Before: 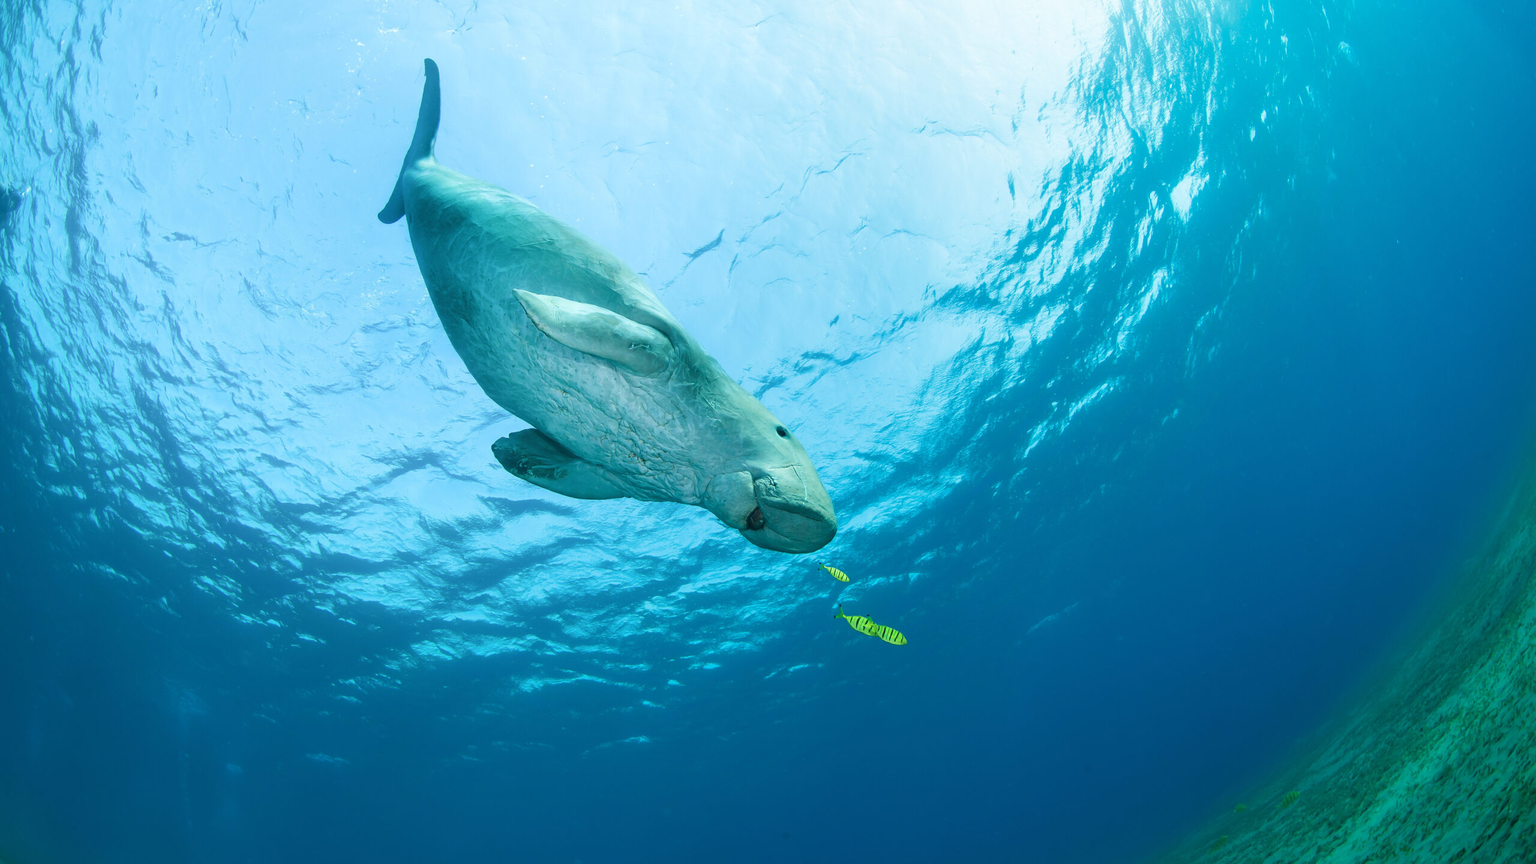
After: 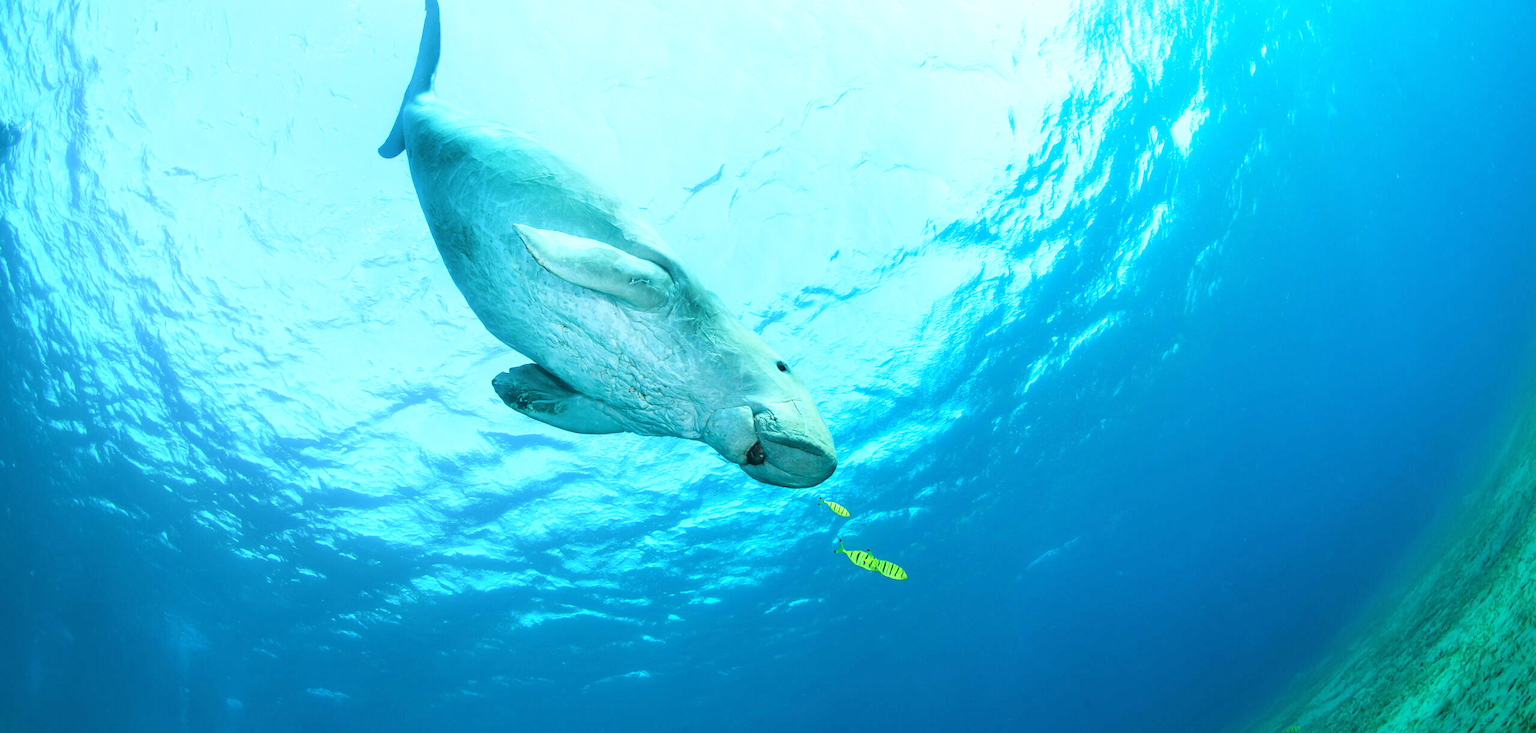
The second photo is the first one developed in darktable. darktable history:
base curve: curves: ch0 [(0, 0) (0.028, 0.03) (0.121, 0.232) (0.46, 0.748) (0.859, 0.968) (1, 1)]
crop: top 7.591%, bottom 7.491%
